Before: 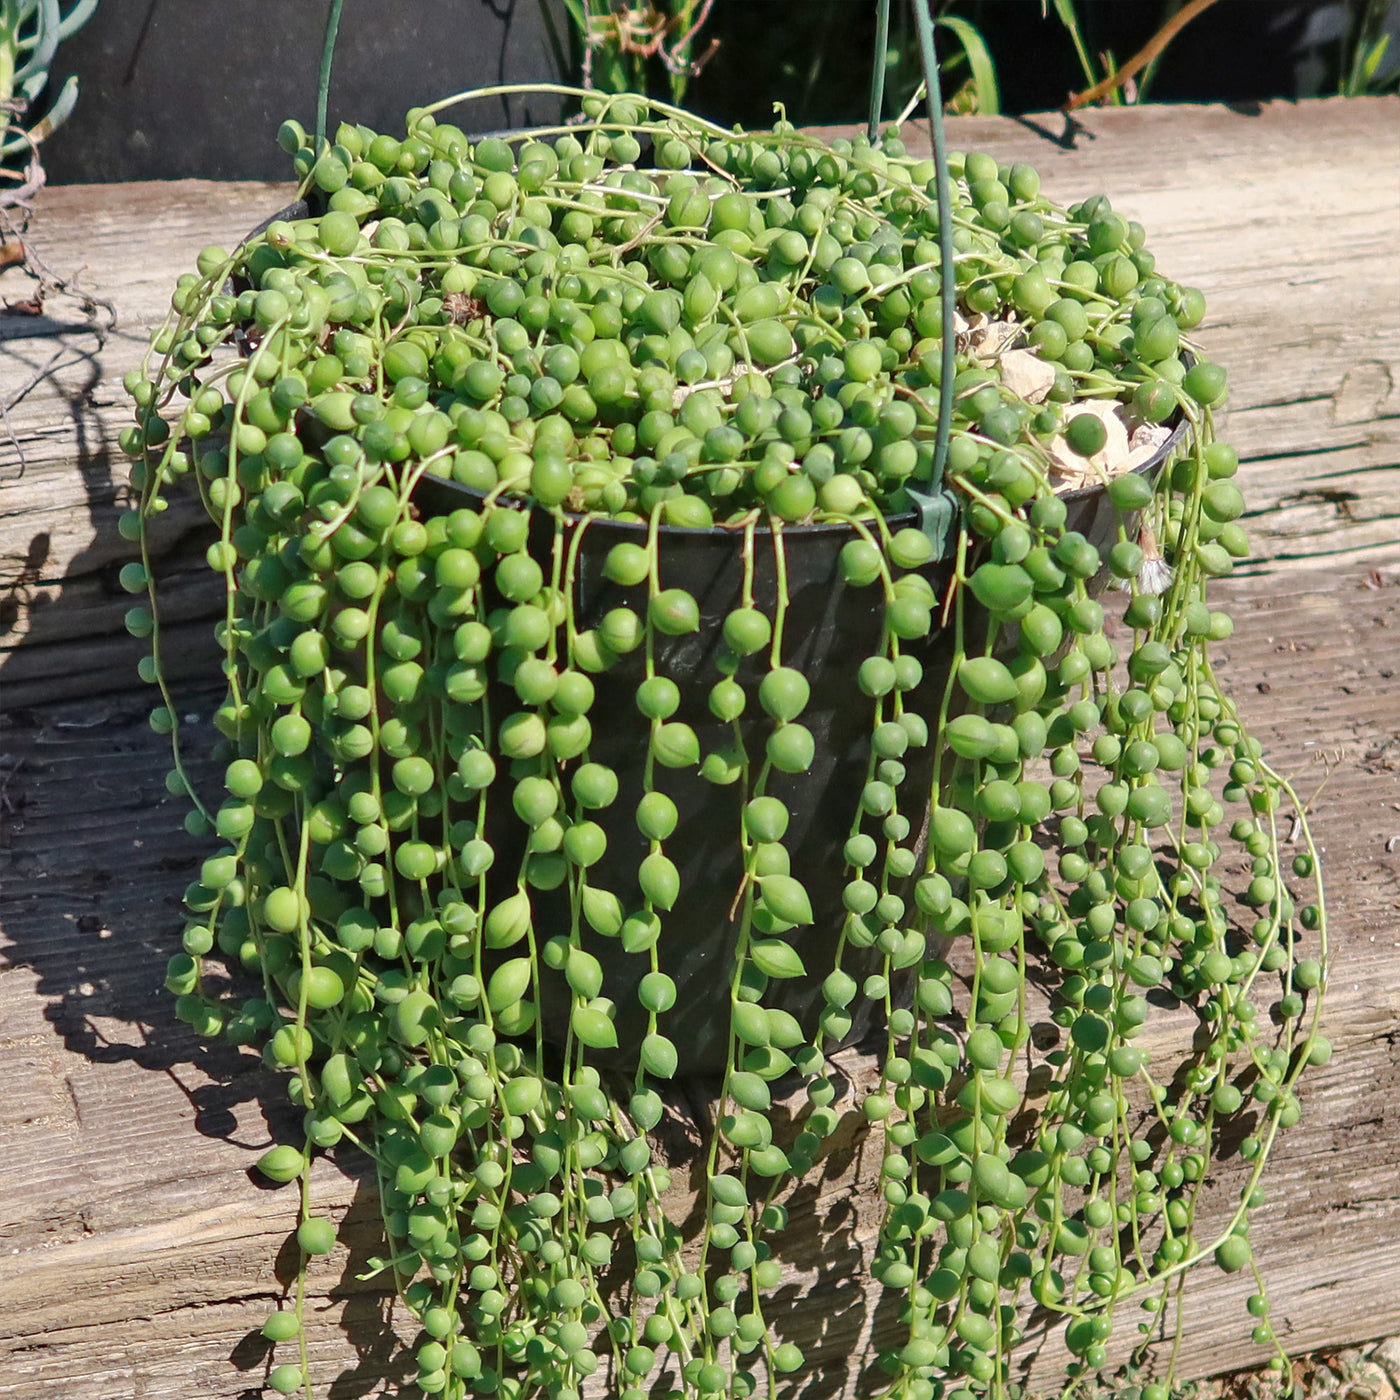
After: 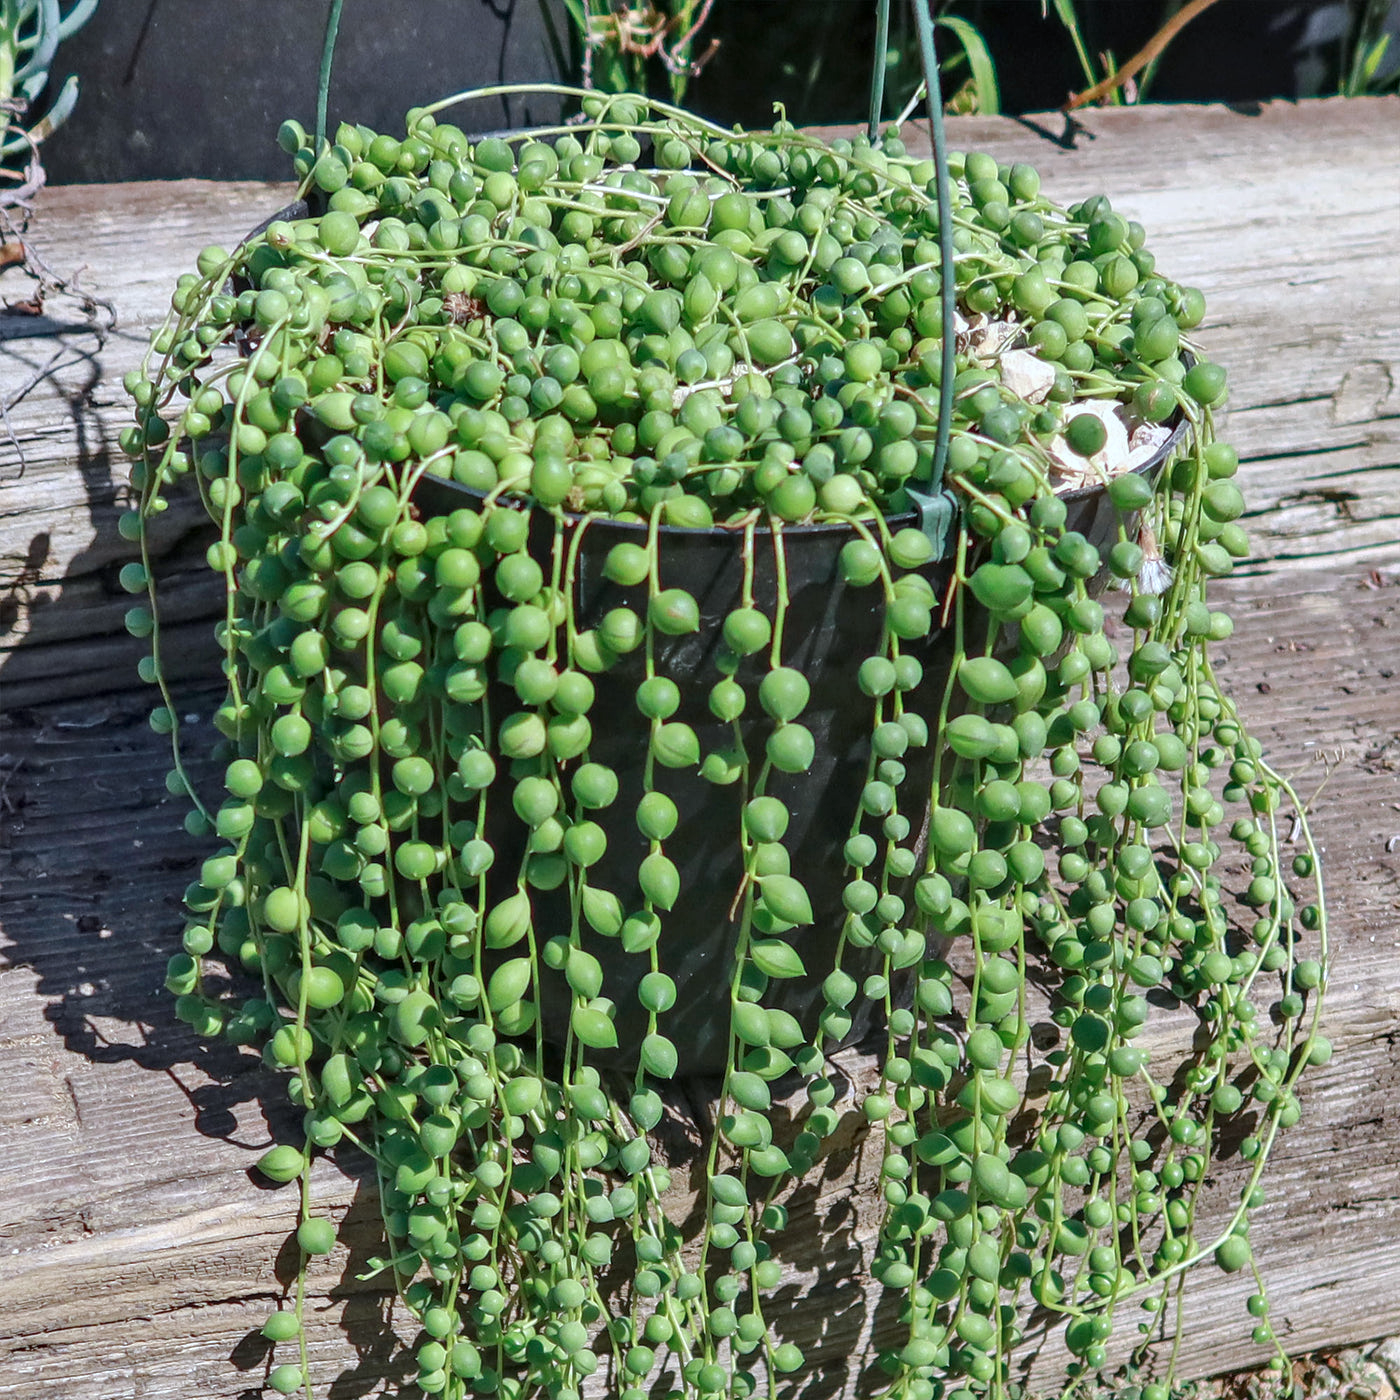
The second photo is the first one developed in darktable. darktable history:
local contrast: on, module defaults
color calibration: x 0.37, y 0.377, temperature 4289.93 K
